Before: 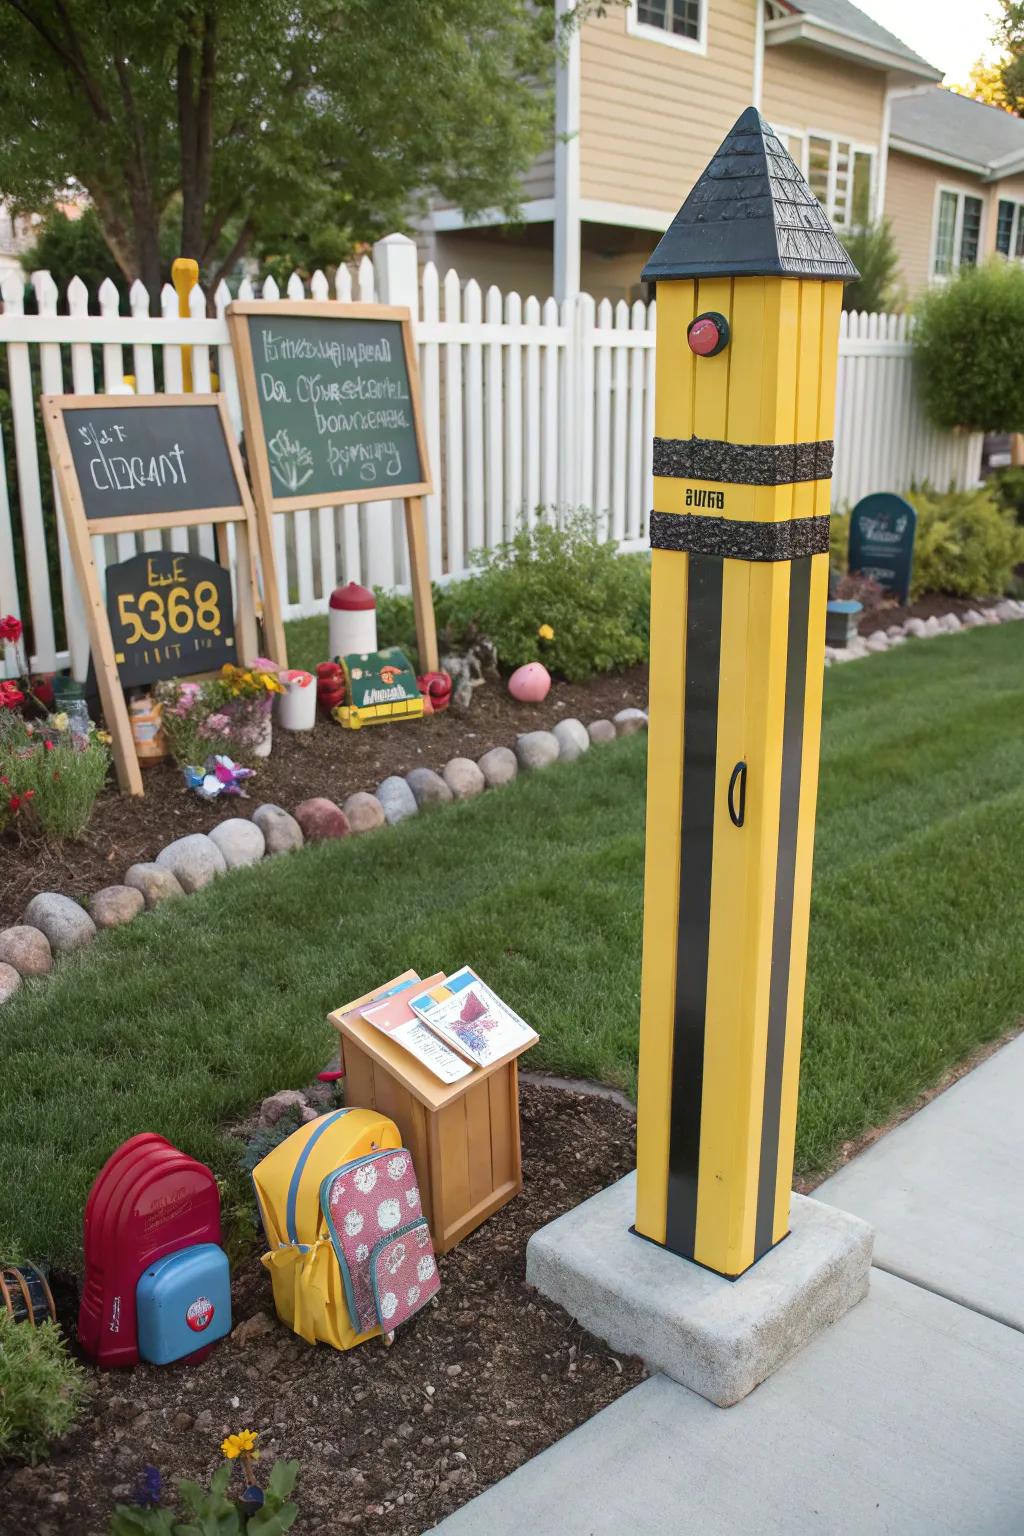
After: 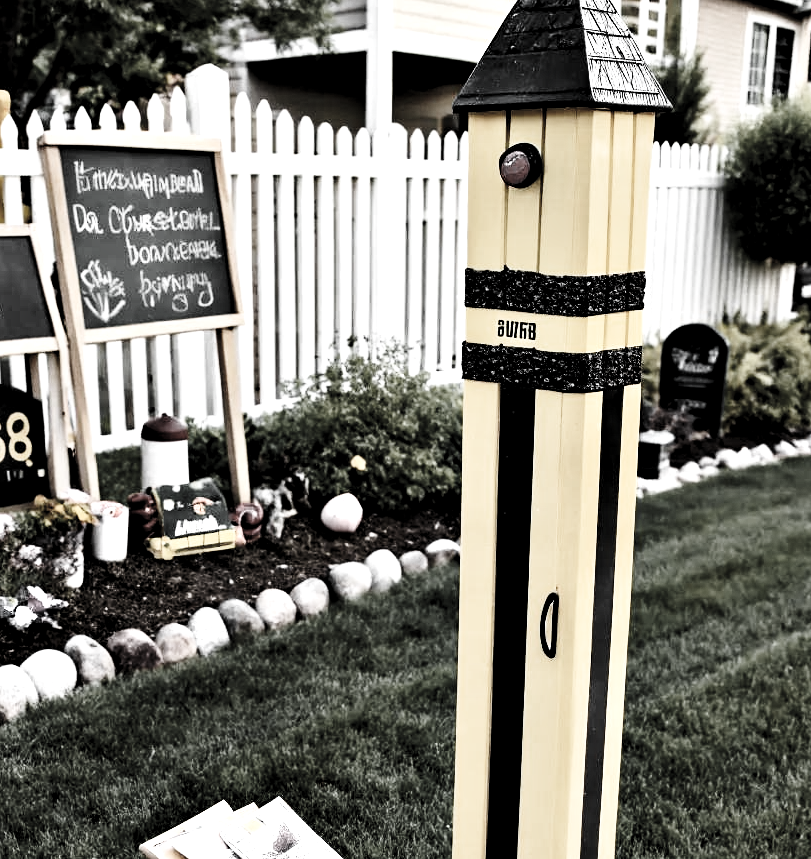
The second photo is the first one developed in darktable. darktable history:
crop: left 18.428%, top 11.065%, right 2.289%, bottom 32.985%
haze removal: compatibility mode true, adaptive false
tone curve: curves: ch0 [(0, 0.023) (0.104, 0.058) (0.21, 0.162) (0.469, 0.524) (0.579, 0.65) (0.725, 0.8) (0.858, 0.903) (1, 0.974)]; ch1 [(0, 0) (0.414, 0.395) (0.447, 0.447) (0.502, 0.501) (0.521, 0.512) (0.566, 0.566) (0.618, 0.61) (0.654, 0.642) (1, 1)]; ch2 [(0, 0) (0.369, 0.388) (0.437, 0.453) (0.492, 0.485) (0.524, 0.508) (0.553, 0.566) (0.583, 0.608) (1, 1)], preserve colors none
color zones: curves: ch0 [(0, 0.613) (0.01, 0.613) (0.245, 0.448) (0.498, 0.529) (0.642, 0.665) (0.879, 0.777) (0.99, 0.613)]; ch1 [(0, 0.035) (0.121, 0.189) (0.259, 0.197) (0.415, 0.061) (0.589, 0.022) (0.732, 0.022) (0.857, 0.026) (0.991, 0.053)]
contrast brightness saturation: contrast 0.246, saturation -0.306
contrast equalizer: y [[0.6 ×6], [0.55 ×6], [0 ×6], [0 ×6], [0 ×6]]
levels: levels [0.062, 0.494, 0.925]
